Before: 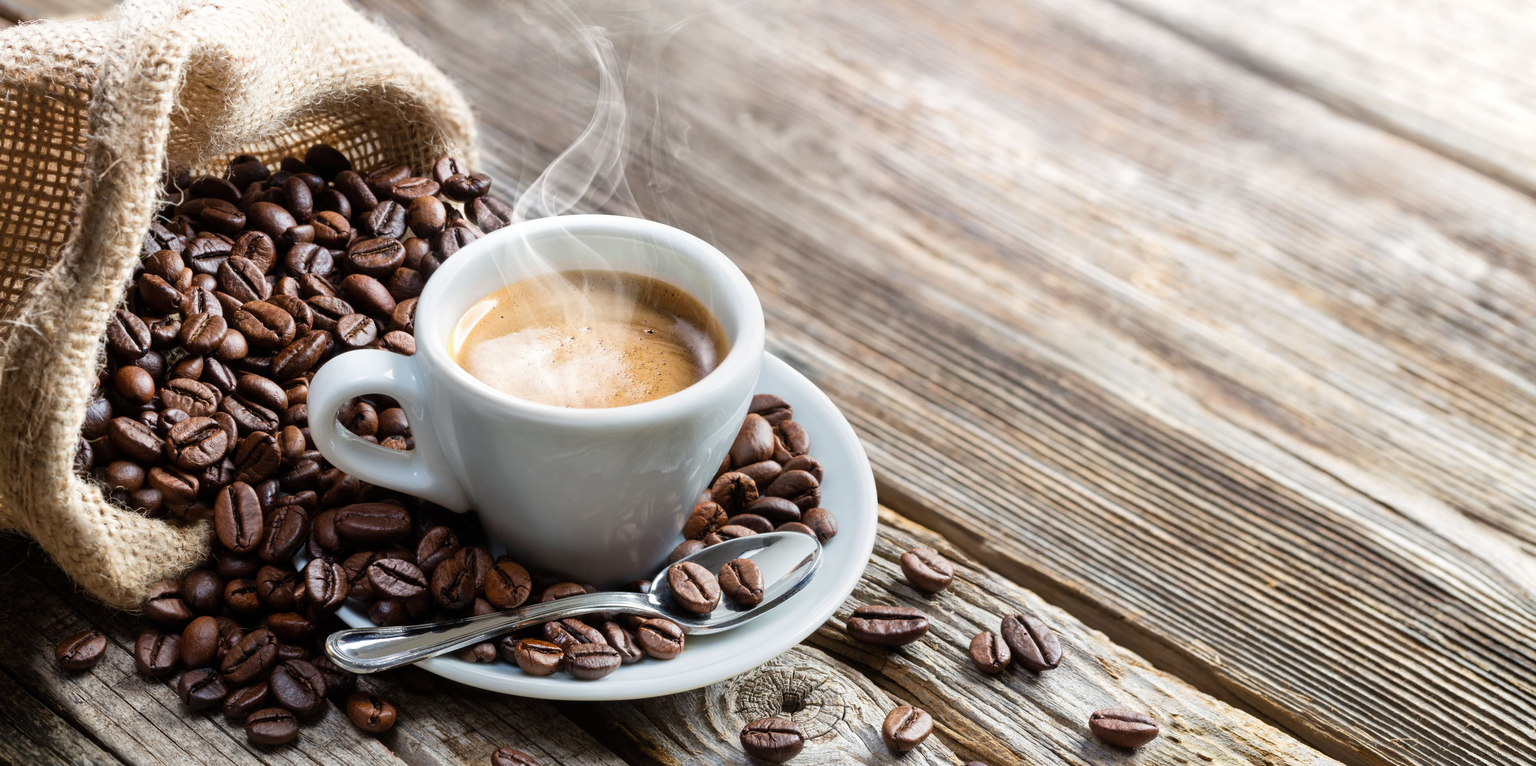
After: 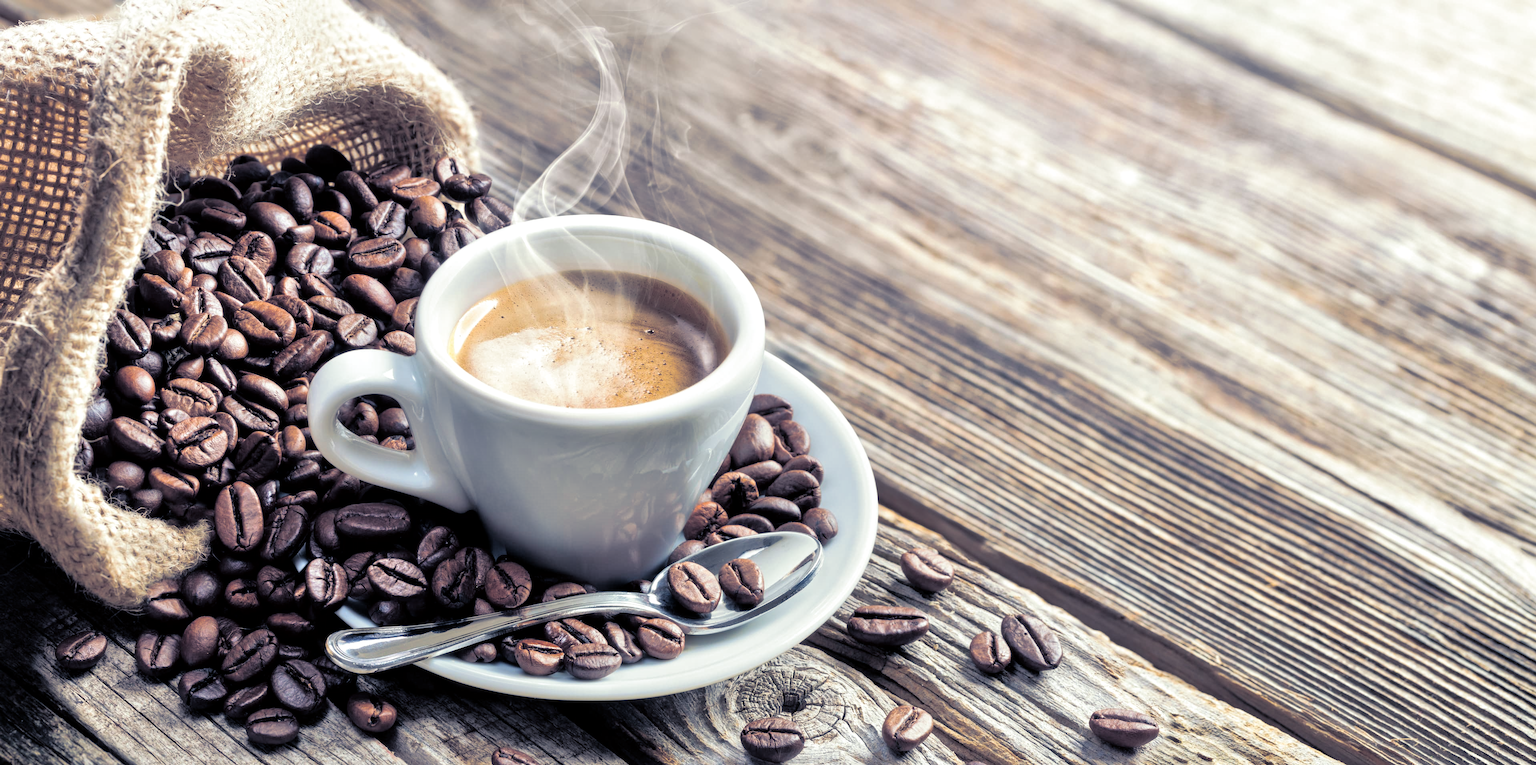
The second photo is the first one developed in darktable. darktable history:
tone equalizer: -7 EV 0.15 EV, -6 EV 0.6 EV, -5 EV 1.15 EV, -4 EV 1.33 EV, -3 EV 1.15 EV, -2 EV 0.6 EV, -1 EV 0.15 EV, mask exposure compensation -0.5 EV
split-toning: shadows › hue 230.4°
local contrast: mode bilateral grid, contrast 20, coarseness 50, detail 132%, midtone range 0.2
